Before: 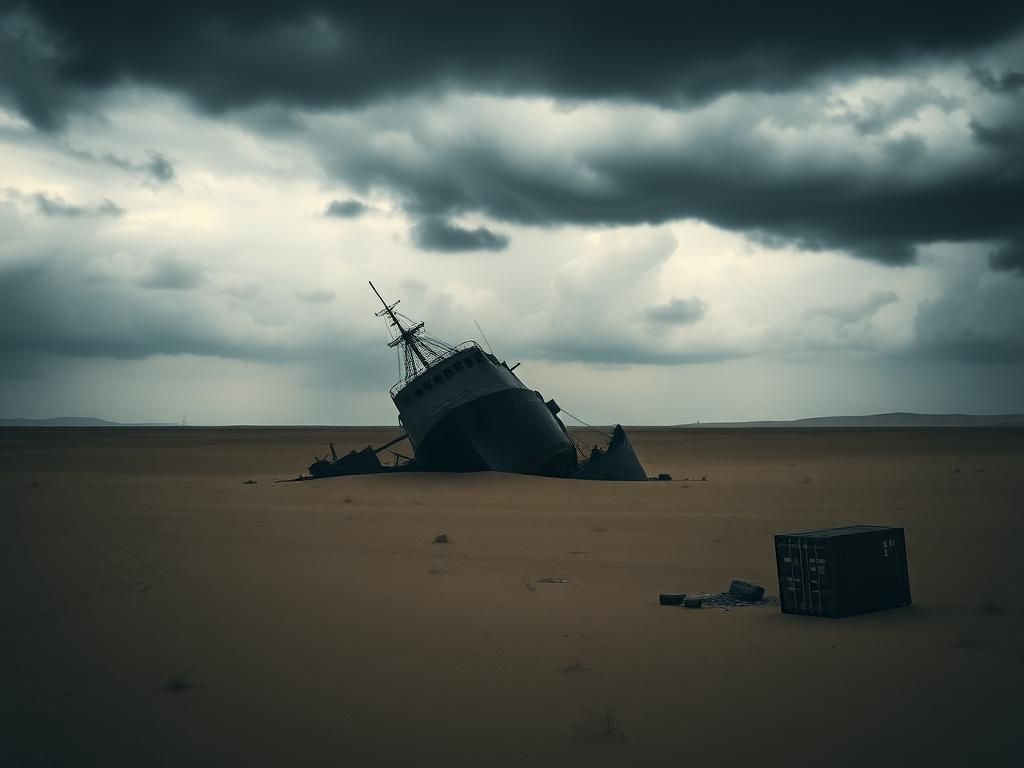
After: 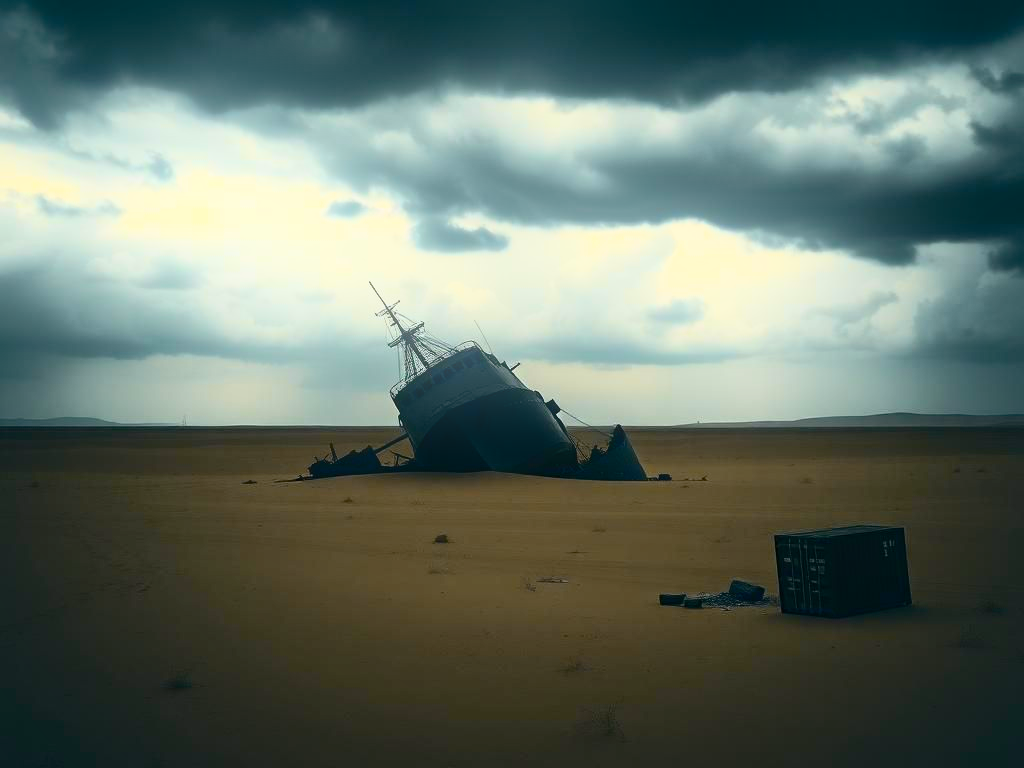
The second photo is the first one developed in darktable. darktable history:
shadows and highlights: on, module defaults
bloom: size 16%, threshold 98%, strength 20%
tone curve: curves: ch0 [(0, 0) (0.187, 0.12) (0.384, 0.363) (0.577, 0.681) (0.735, 0.881) (0.864, 0.959) (1, 0.987)]; ch1 [(0, 0) (0.402, 0.36) (0.476, 0.466) (0.501, 0.501) (0.518, 0.514) (0.564, 0.614) (0.614, 0.664) (0.741, 0.829) (1, 1)]; ch2 [(0, 0) (0.429, 0.387) (0.483, 0.481) (0.503, 0.501) (0.522, 0.533) (0.564, 0.605) (0.615, 0.697) (0.702, 0.774) (1, 0.895)], color space Lab, independent channels
